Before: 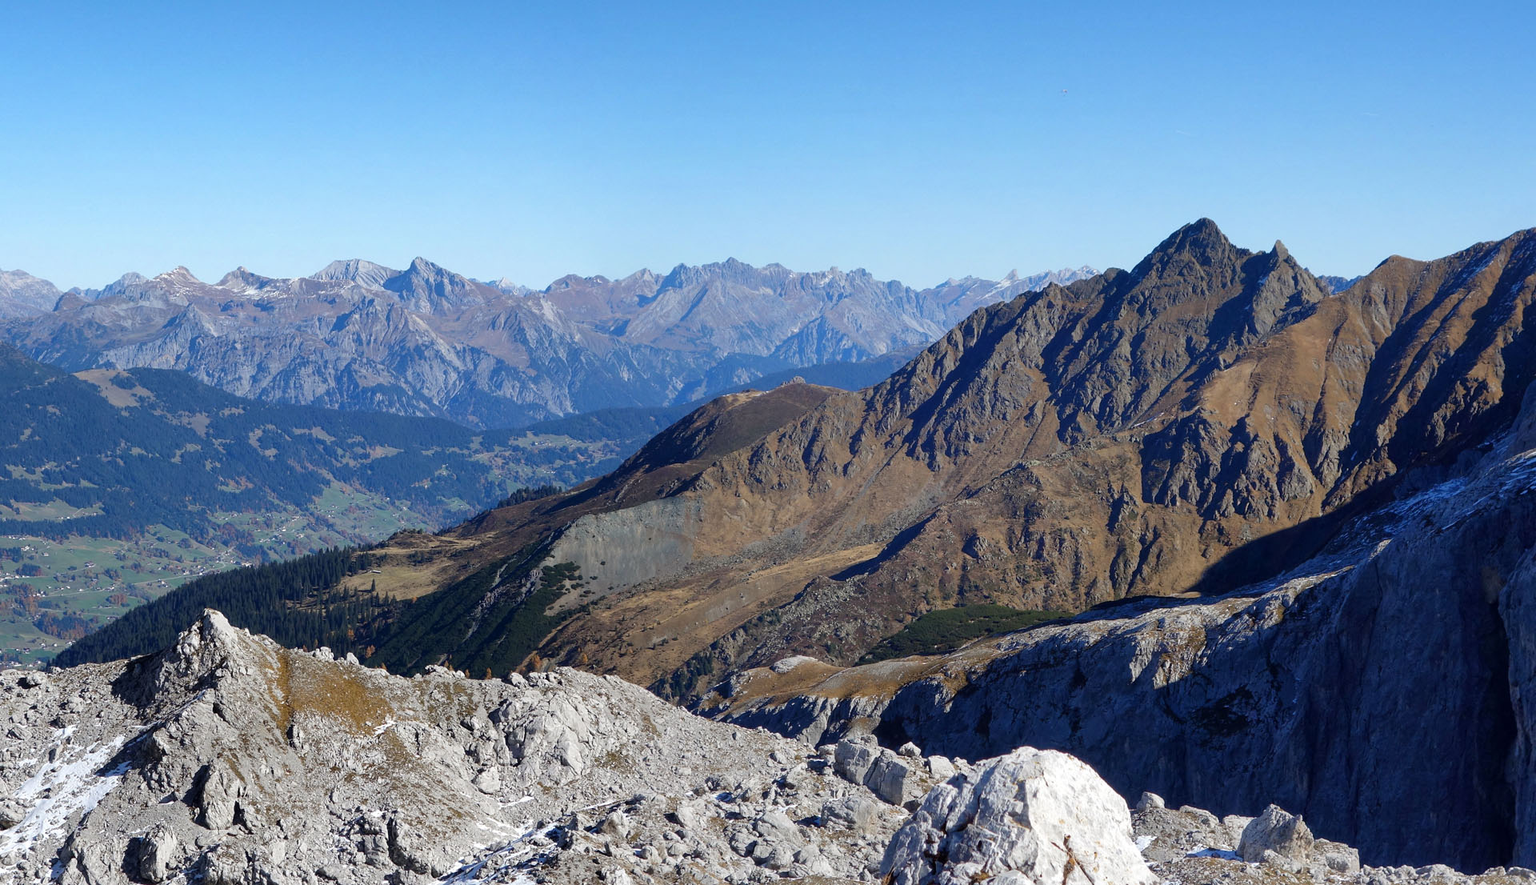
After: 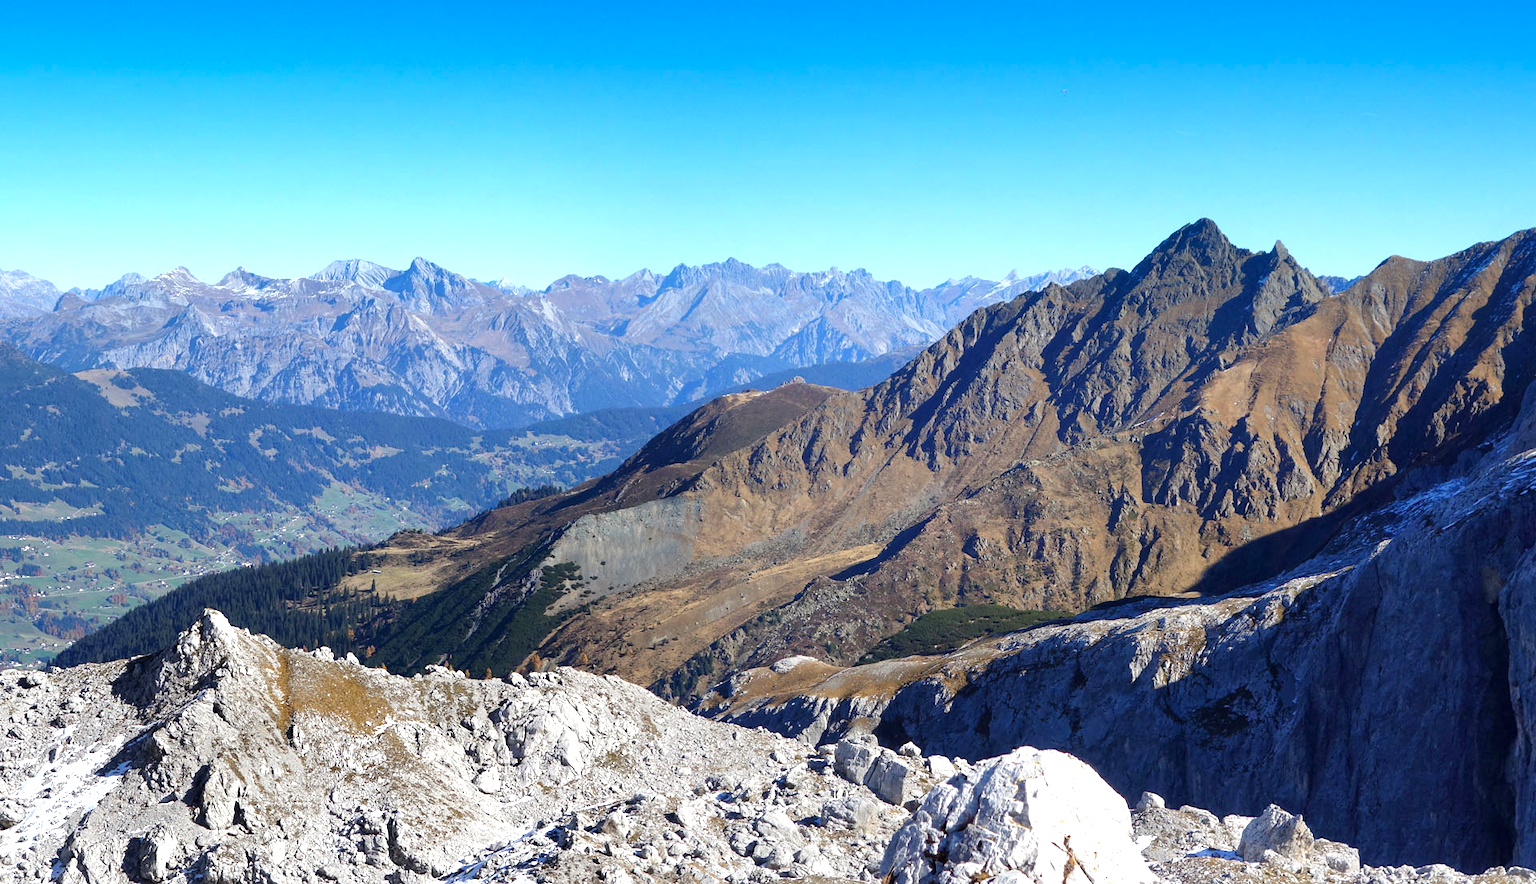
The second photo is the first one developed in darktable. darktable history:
exposure: black level correction 0, exposure 0.7 EV, compensate exposure bias true, compensate highlight preservation false
graduated density: density 2.02 EV, hardness 44%, rotation 0.374°, offset 8.21, hue 208.8°, saturation 97%
